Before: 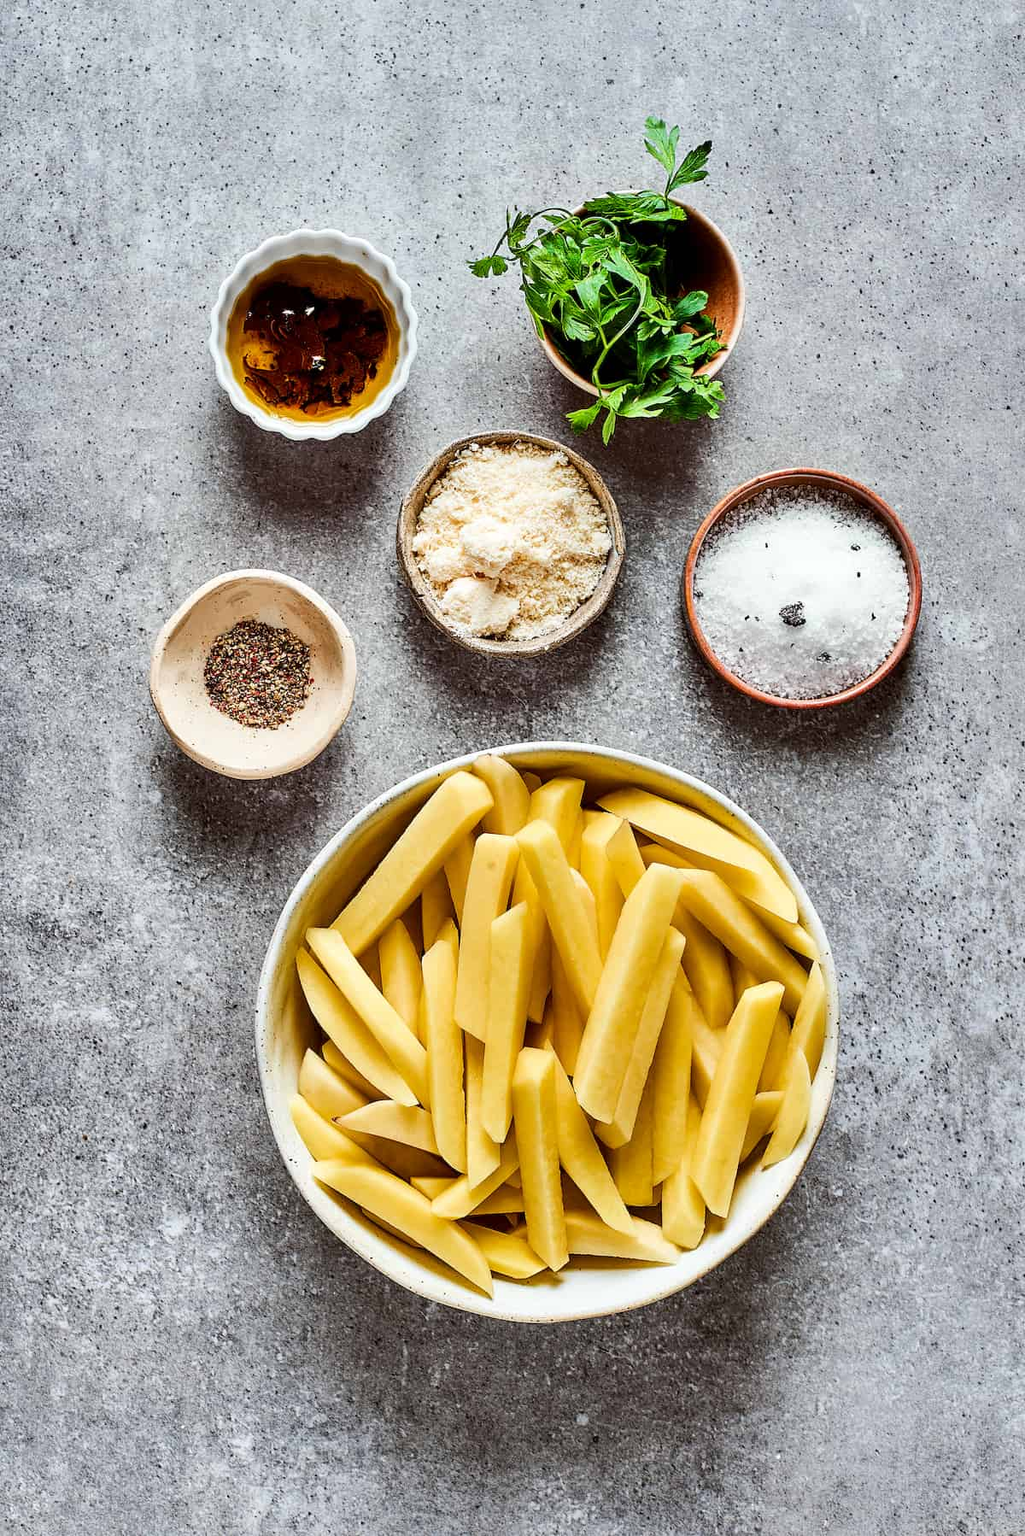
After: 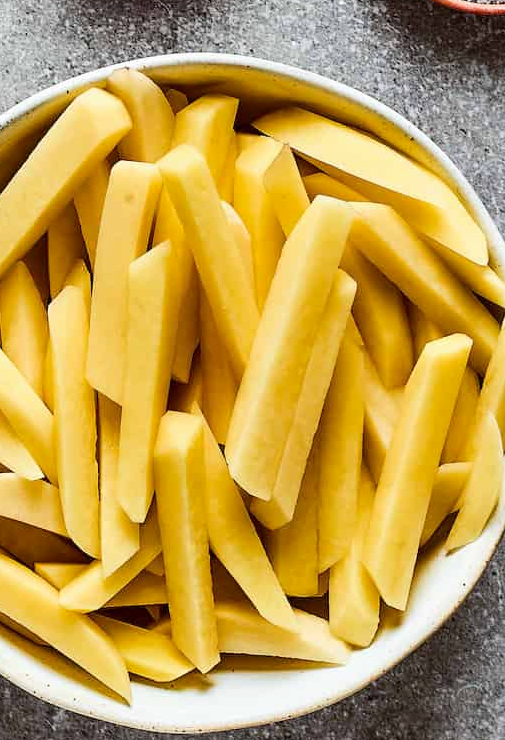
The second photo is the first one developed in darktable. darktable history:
crop: left 37.207%, top 45.345%, right 20.688%, bottom 13.498%
local contrast: mode bilateral grid, contrast 100, coarseness 100, detail 90%, midtone range 0.2
contrast brightness saturation: contrast 0.076, saturation 0.023
